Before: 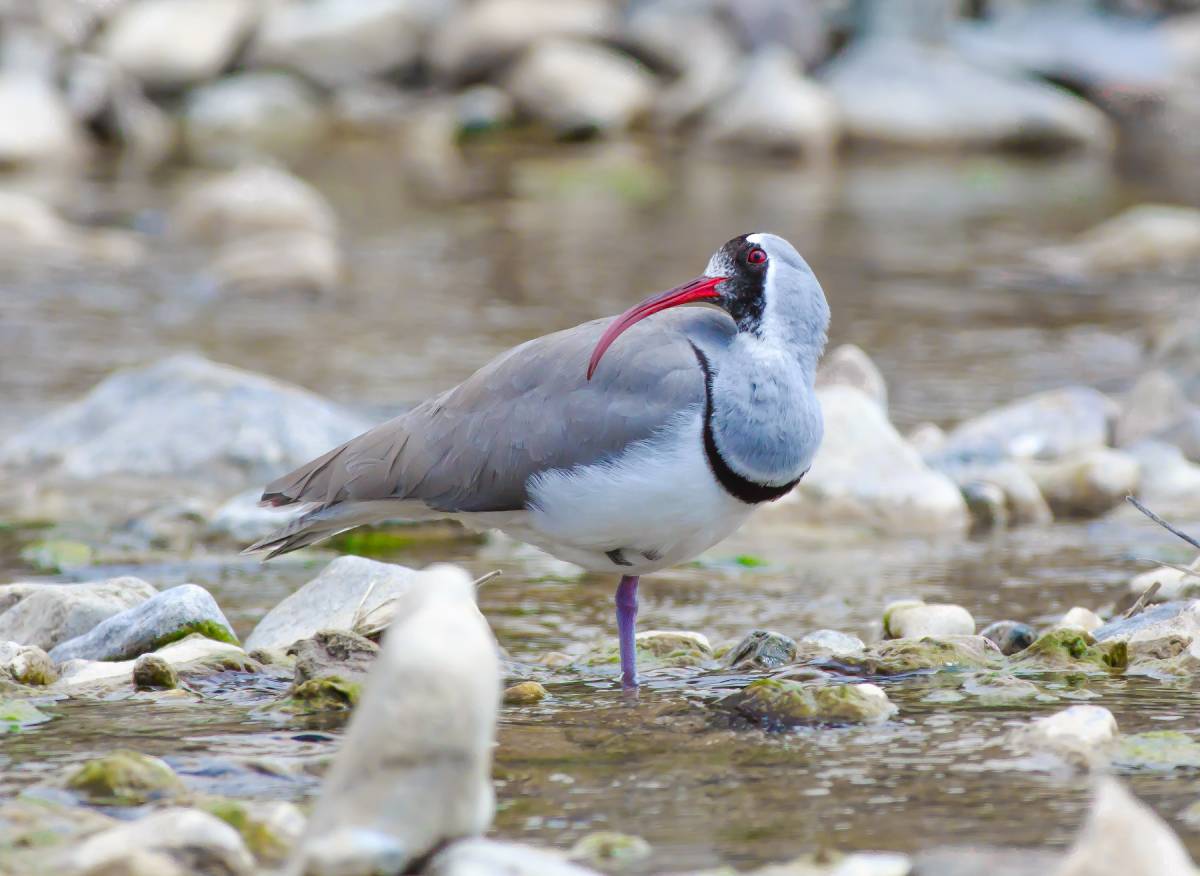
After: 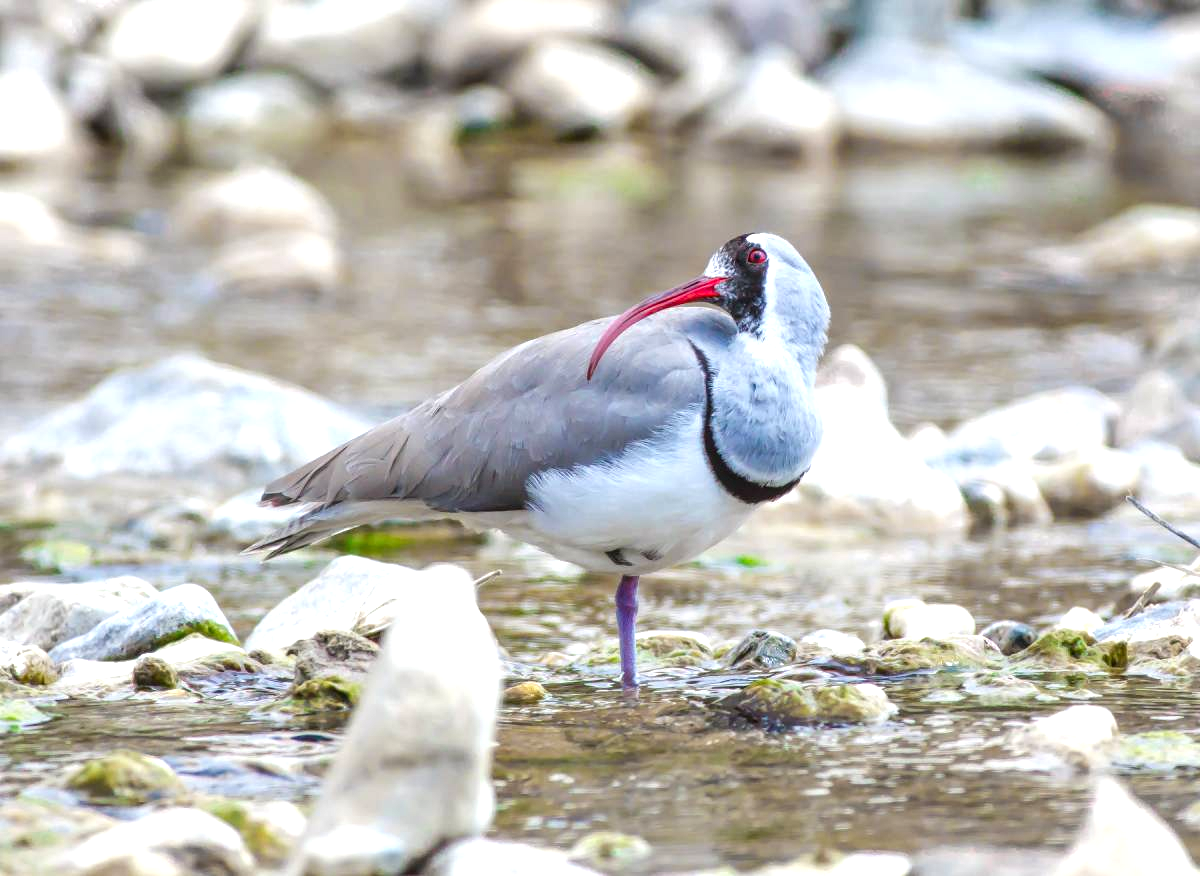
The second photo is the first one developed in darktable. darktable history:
exposure: exposure 0.6 EV, compensate highlight preservation false
local contrast: detail 130%
